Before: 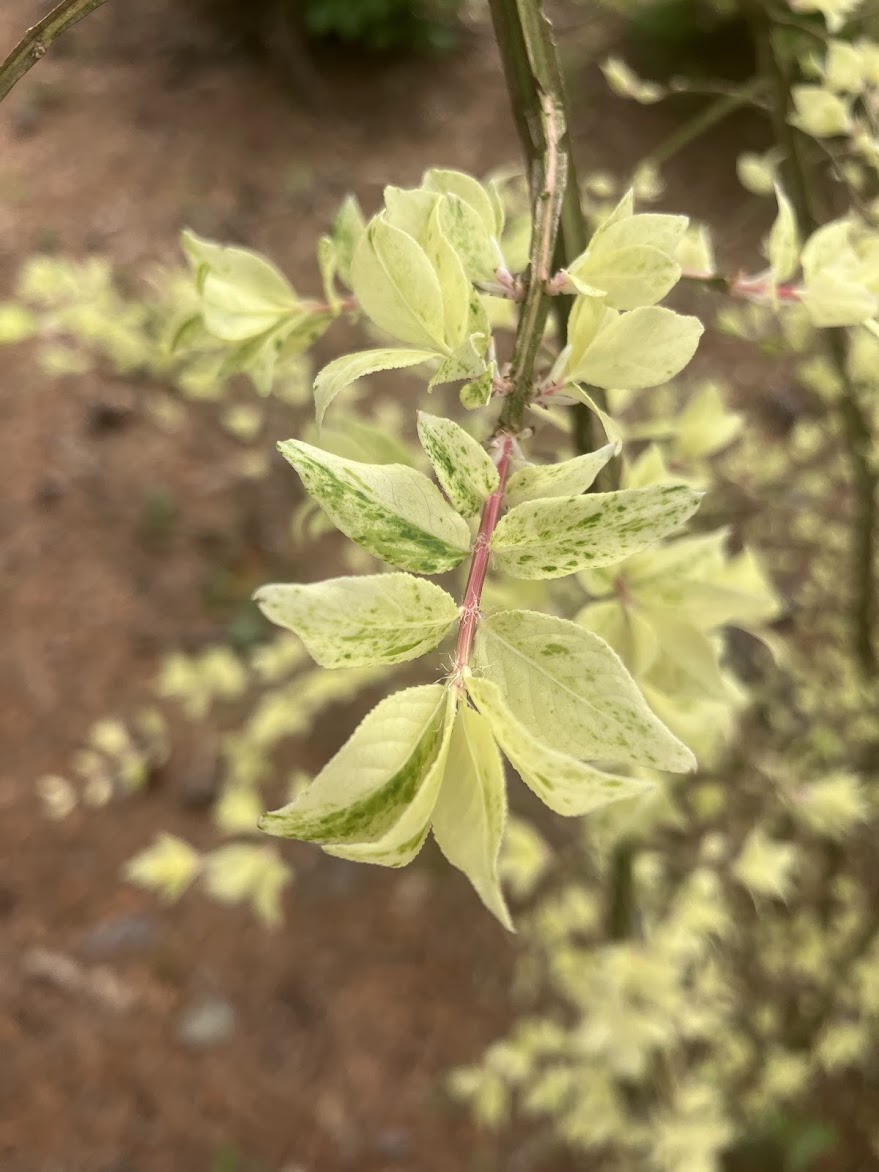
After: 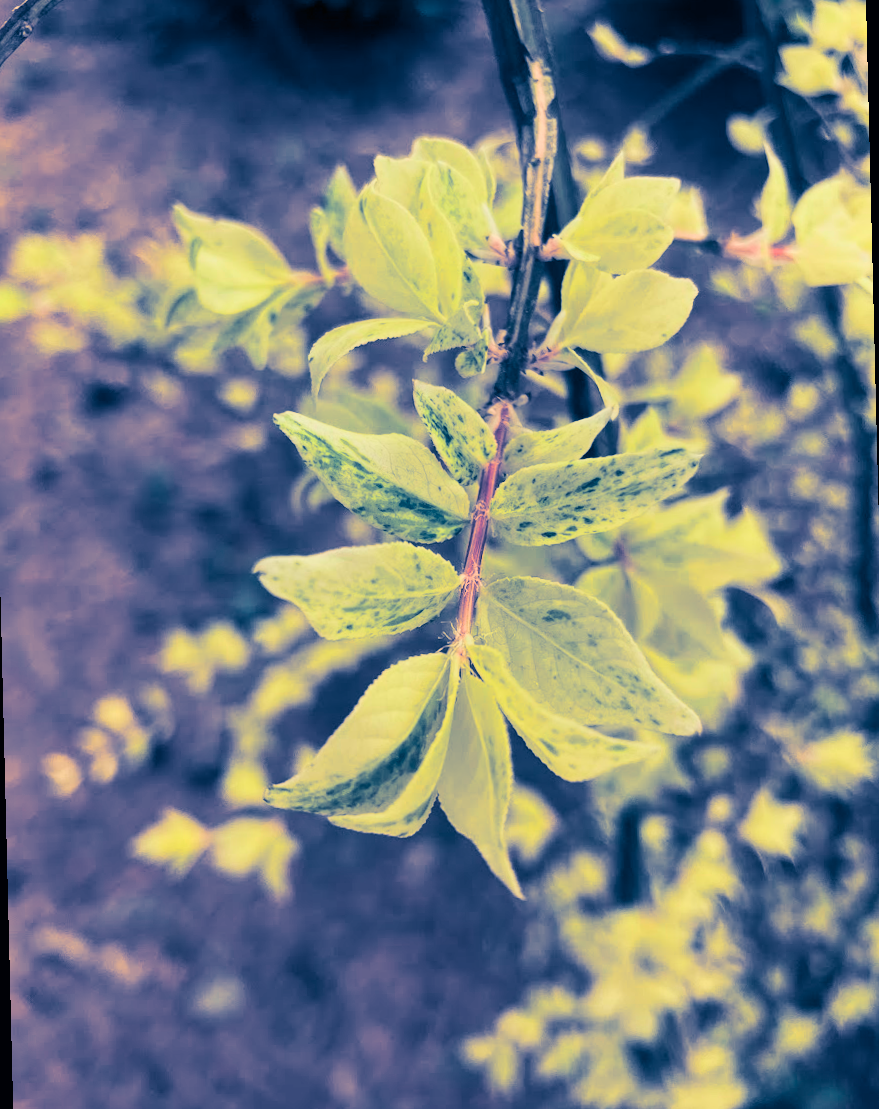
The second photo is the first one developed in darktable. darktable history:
split-toning: shadows › hue 226.8°, shadows › saturation 1, highlights › saturation 0, balance -61.41
white balance: red 1.009, blue 0.985
rotate and perspective: rotation -1.42°, crop left 0.016, crop right 0.984, crop top 0.035, crop bottom 0.965
shadows and highlights: soften with gaussian
tone curve: curves: ch0 [(0, 0.006) (0.184, 0.172) (0.405, 0.46) (0.456, 0.528) (0.634, 0.728) (0.877, 0.89) (0.984, 0.935)]; ch1 [(0, 0) (0.443, 0.43) (0.492, 0.495) (0.566, 0.582) (0.595, 0.606) (0.608, 0.609) (0.65, 0.677) (1, 1)]; ch2 [(0, 0) (0.33, 0.301) (0.421, 0.443) (0.447, 0.489) (0.492, 0.495) (0.537, 0.583) (0.586, 0.591) (0.663, 0.686) (1, 1)], color space Lab, independent channels, preserve colors none
